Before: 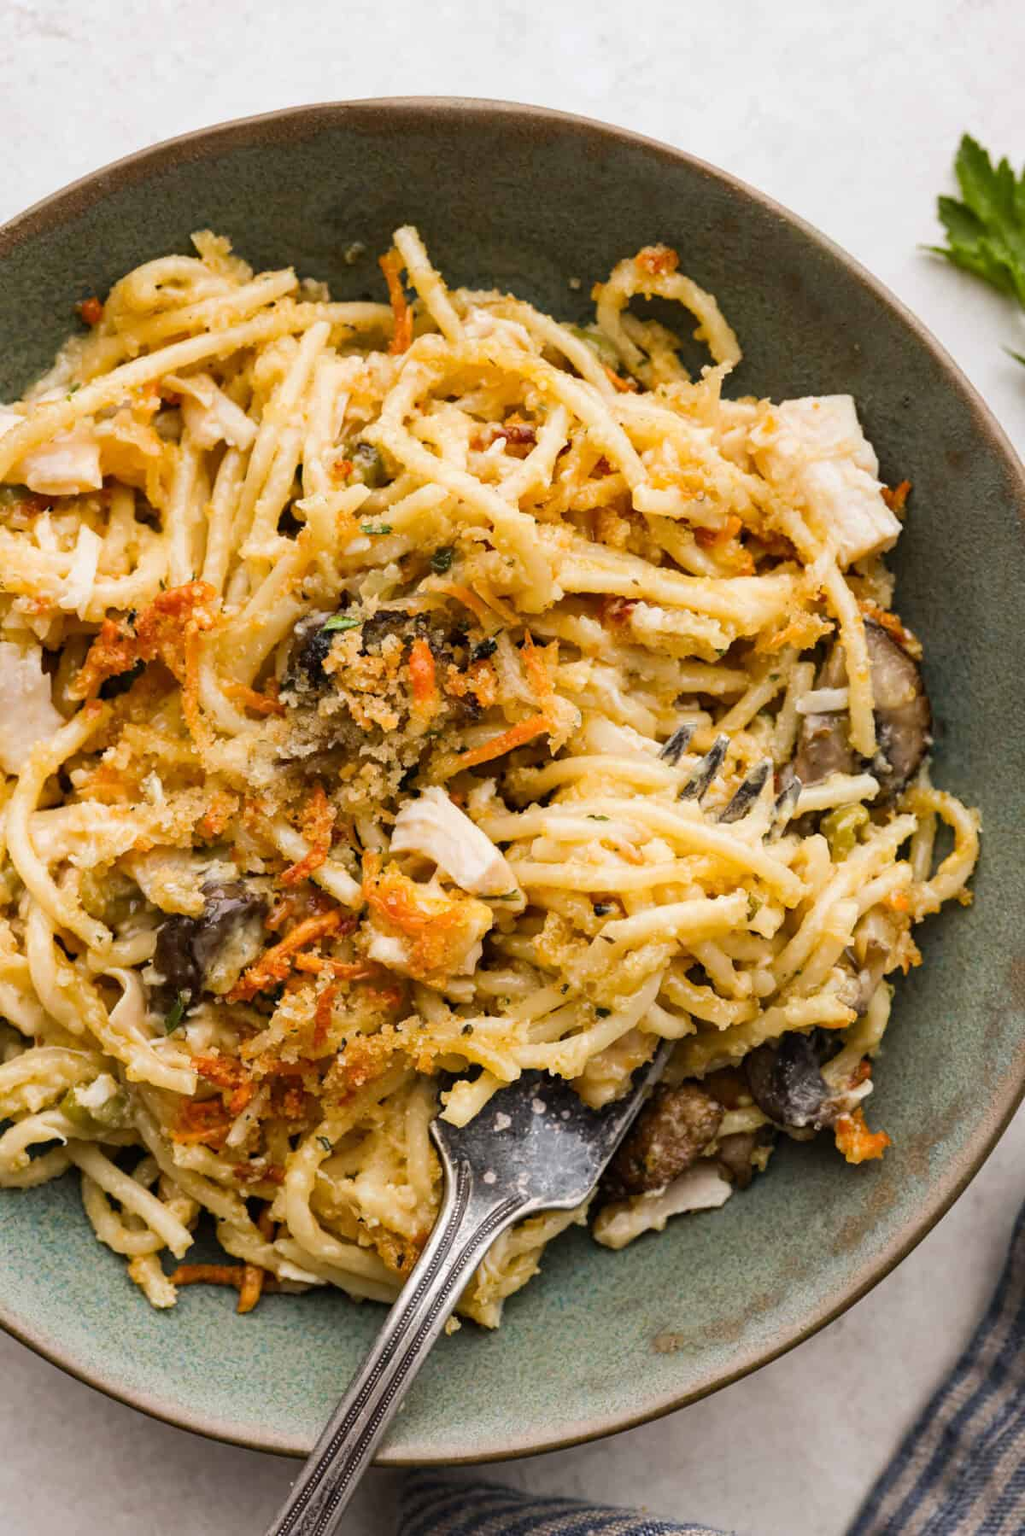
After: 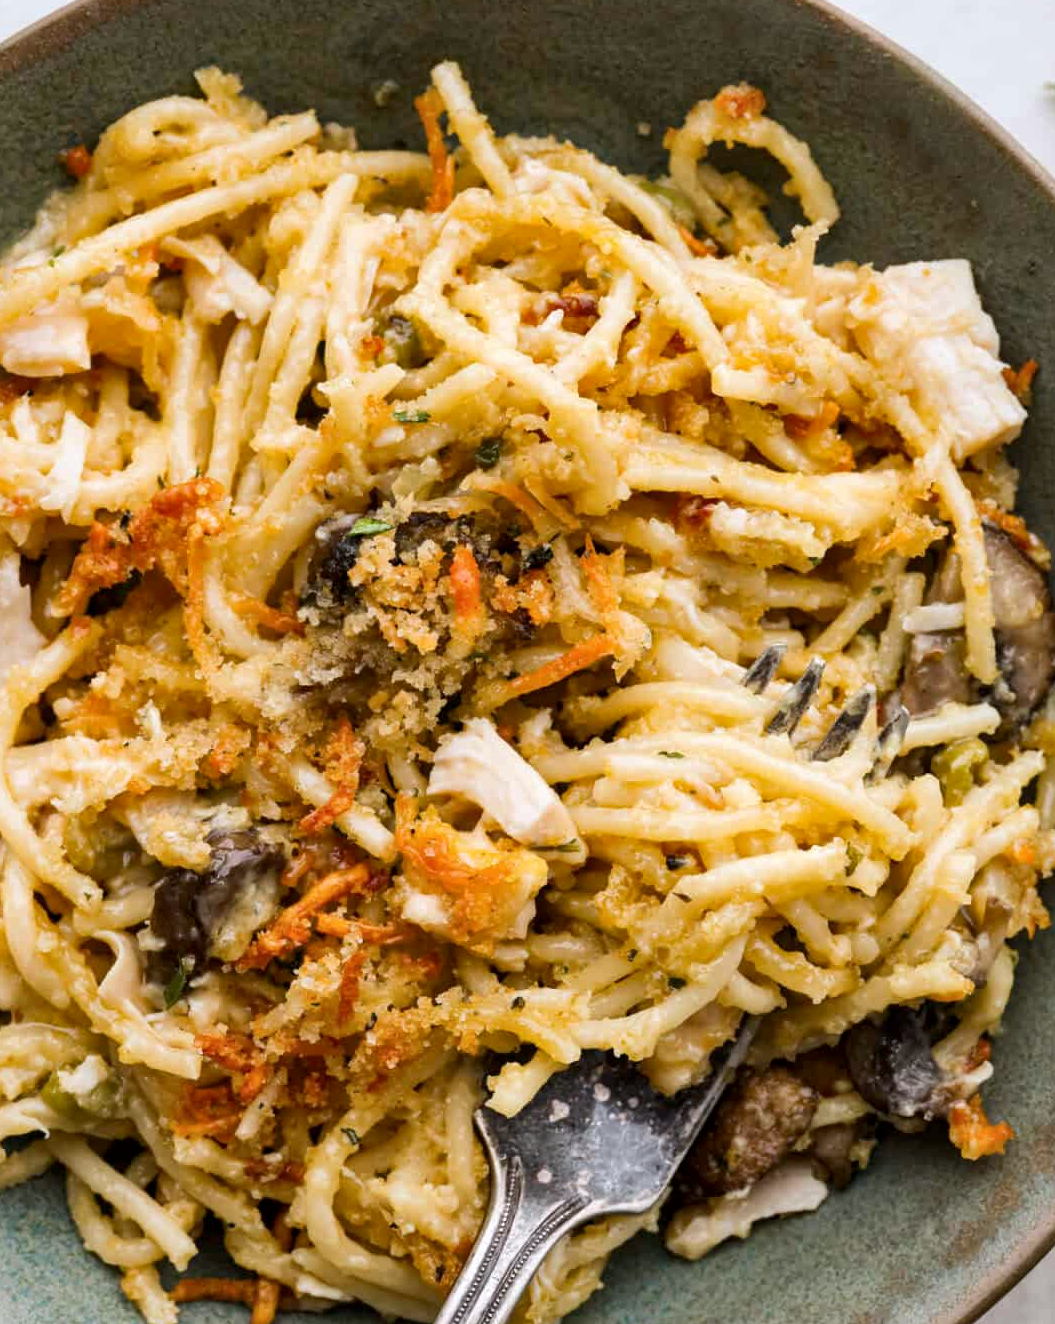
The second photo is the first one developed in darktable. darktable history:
crop and rotate: left 2.425%, top 11.305%, right 9.6%, bottom 15.08%
exposure: compensate highlight preservation false
local contrast: mode bilateral grid, contrast 20, coarseness 50, detail 132%, midtone range 0.2
white balance: red 0.983, blue 1.036
